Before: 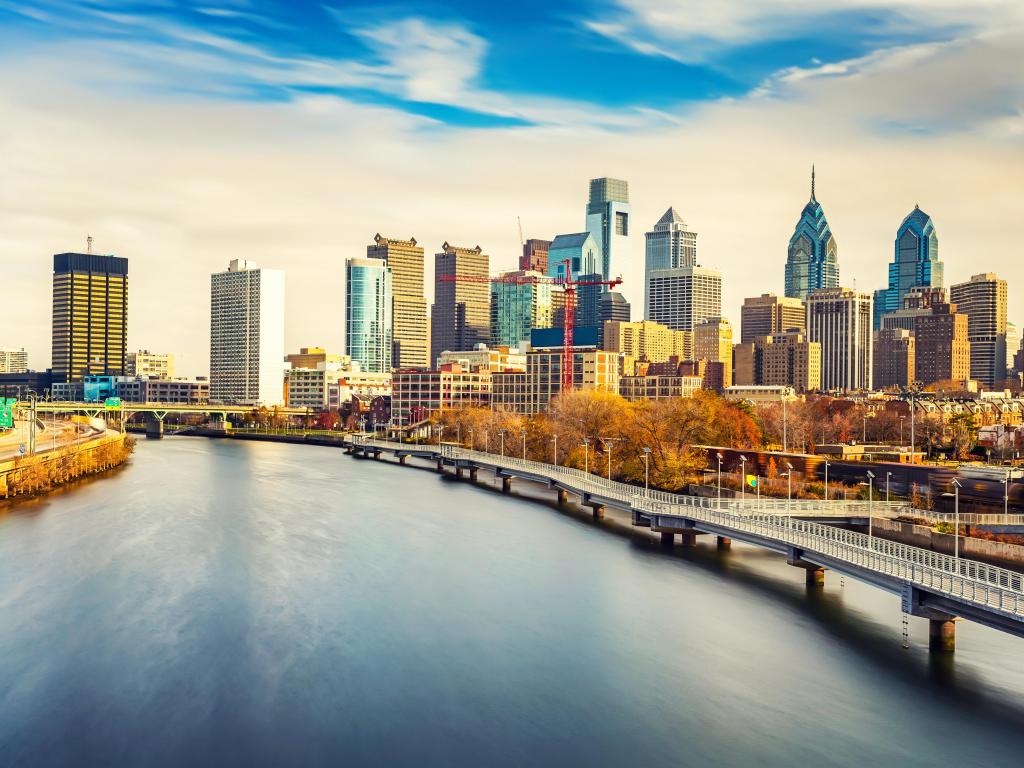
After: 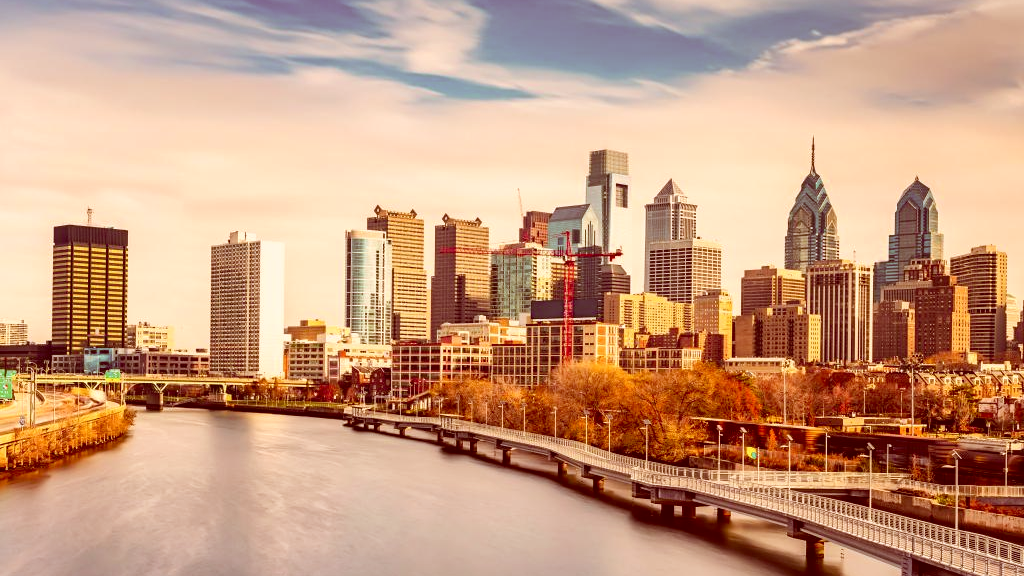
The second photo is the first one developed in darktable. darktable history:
crop: top 3.769%, bottom 21.222%
color correction: highlights a* 9.42, highlights b* 8.91, shadows a* 39.92, shadows b* 39.55, saturation 0.822
